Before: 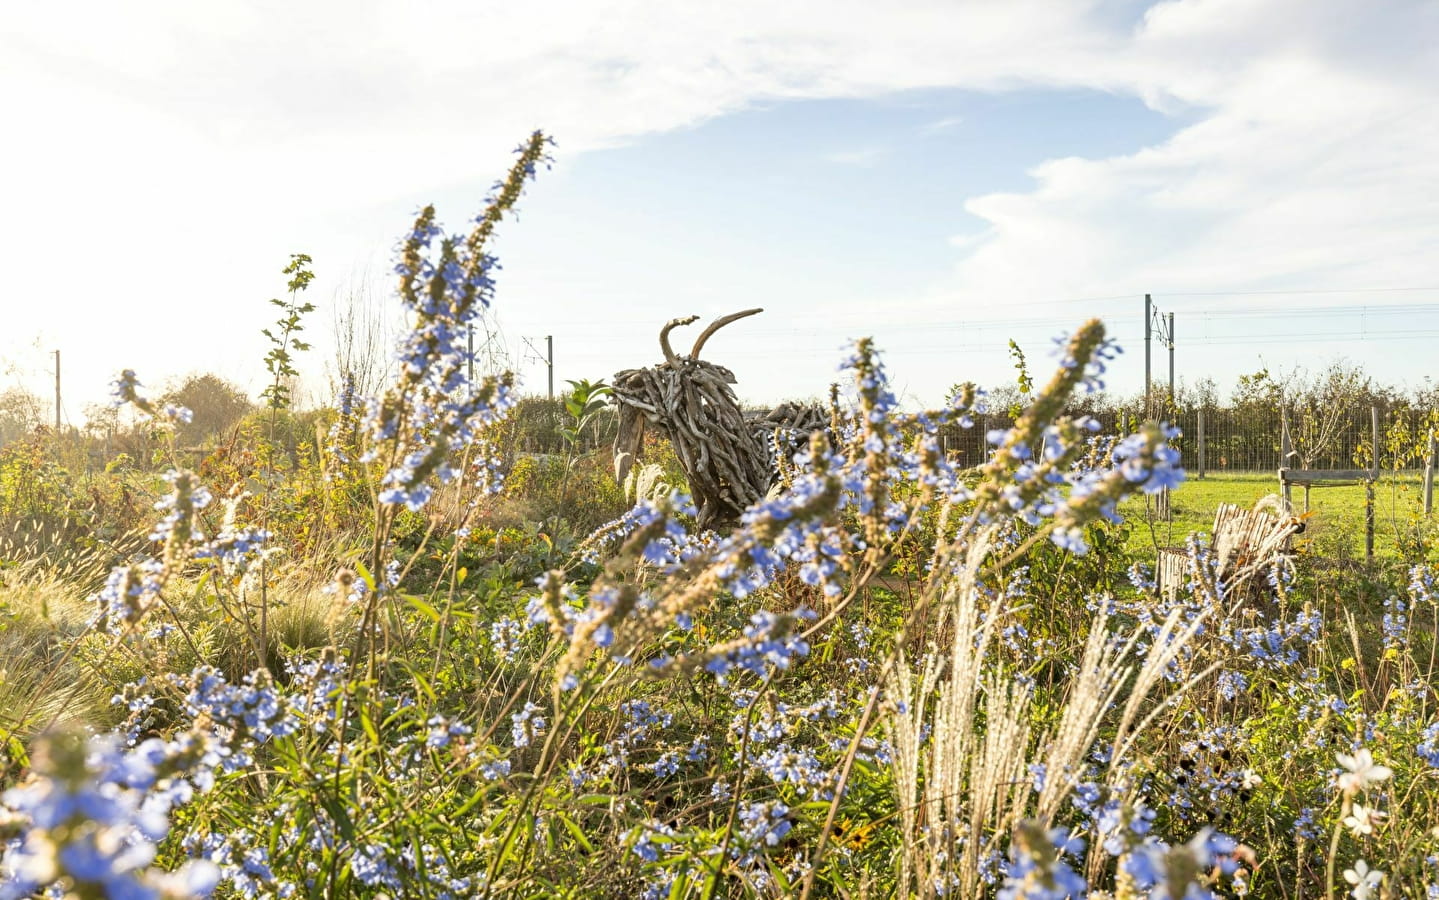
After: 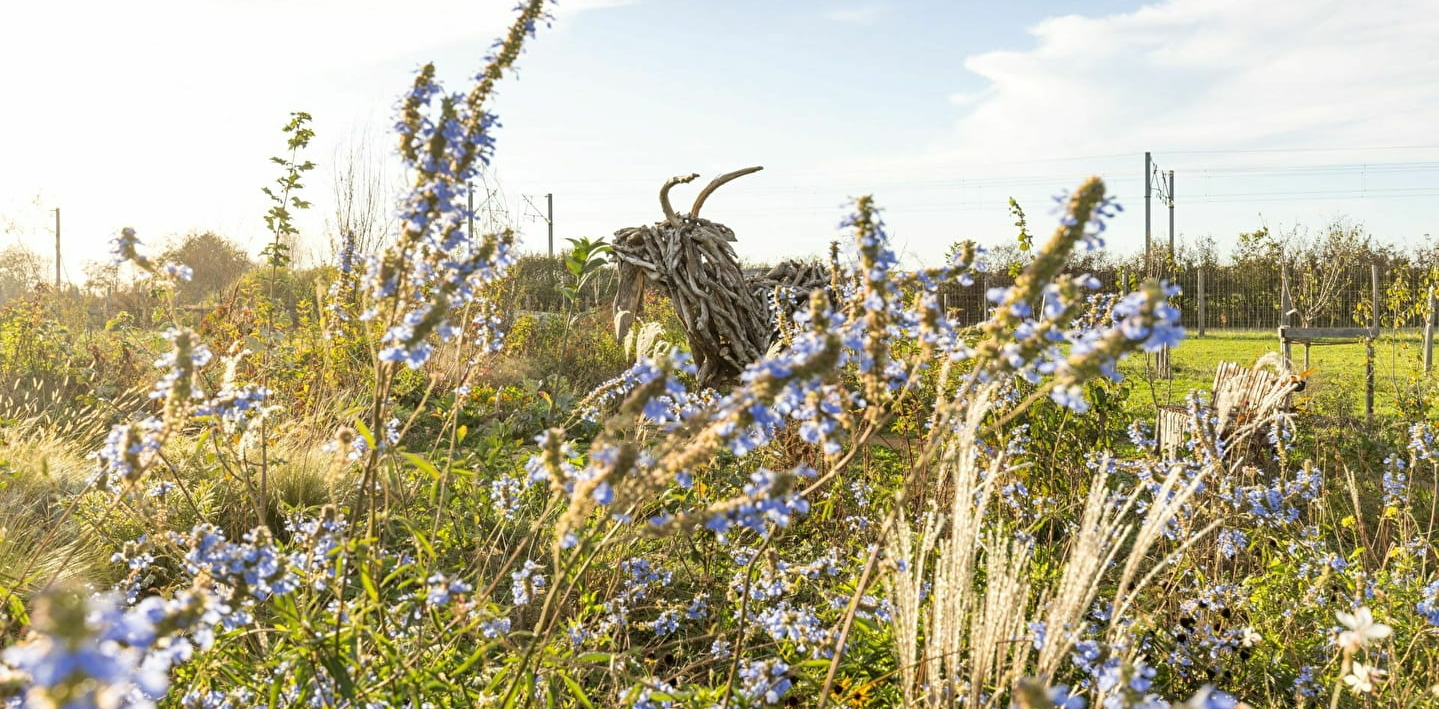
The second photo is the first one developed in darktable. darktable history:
crop and rotate: top 15.787%, bottom 5.388%
